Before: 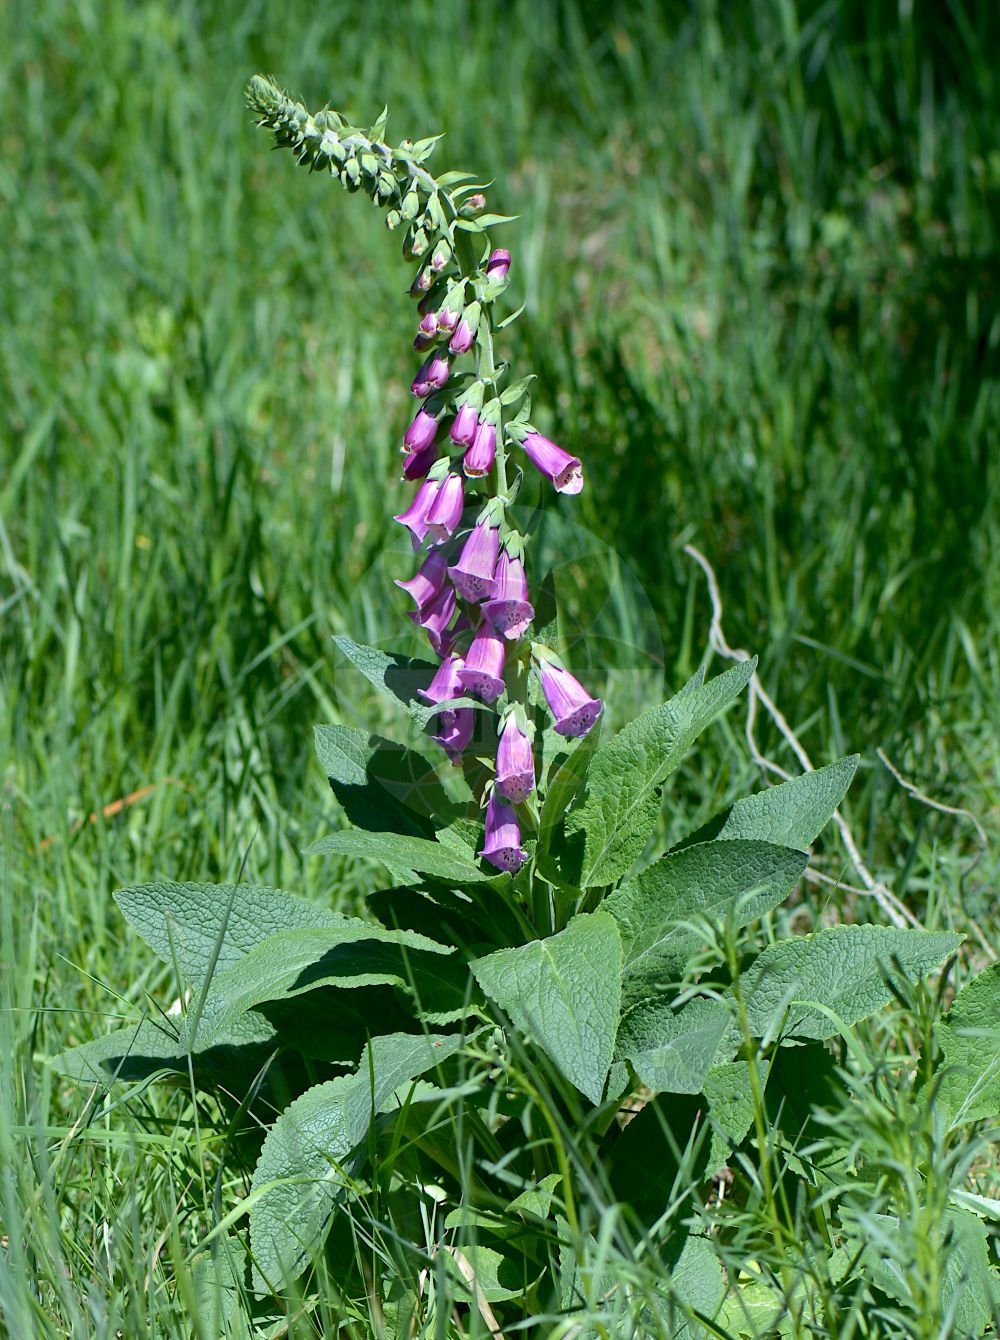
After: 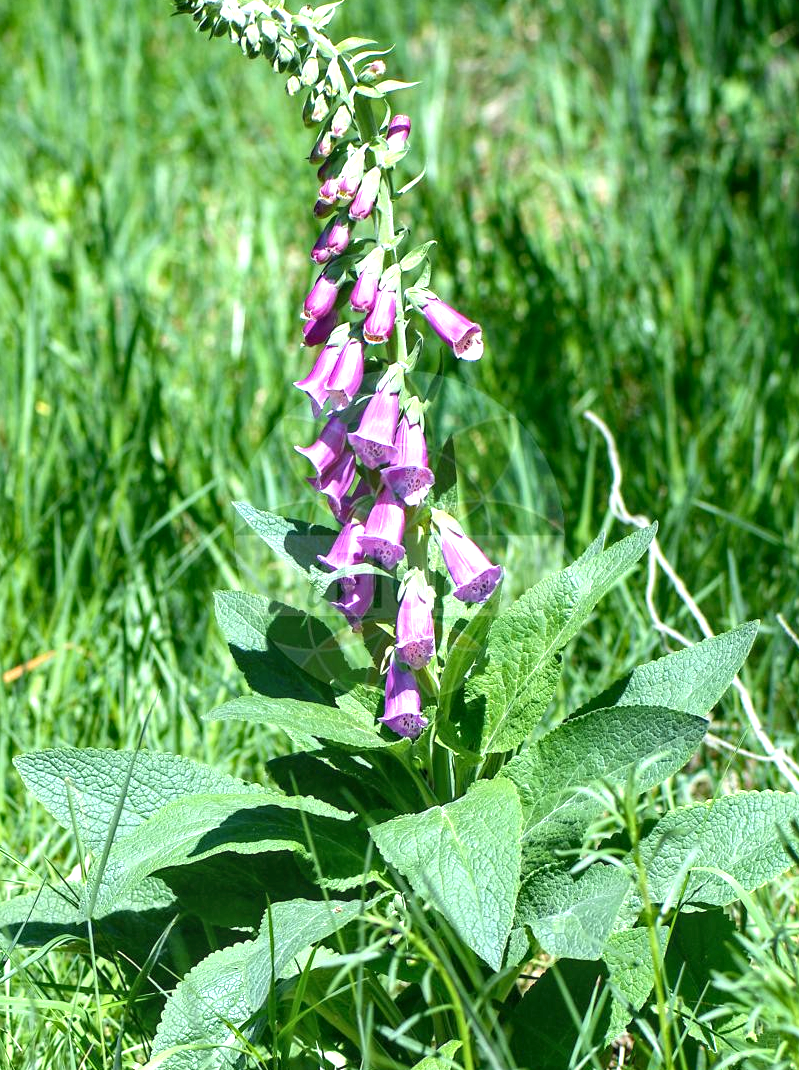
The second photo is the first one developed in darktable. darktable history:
local contrast: on, module defaults
crop and rotate: left 10.071%, top 10.071%, right 10.02%, bottom 10.02%
exposure: black level correction 0, exposure 1 EV, compensate exposure bias true, compensate highlight preservation false
